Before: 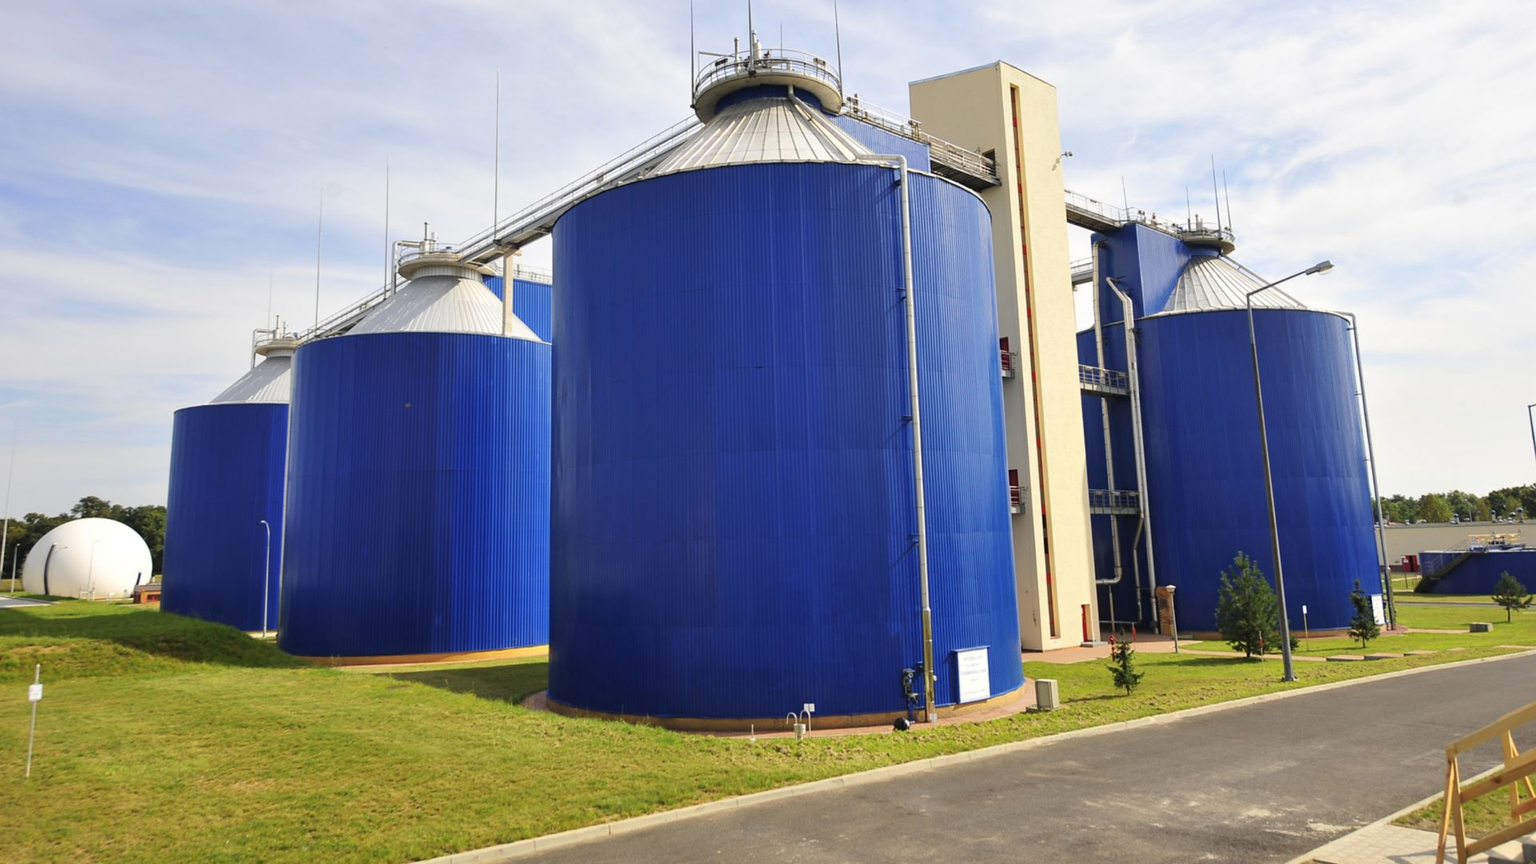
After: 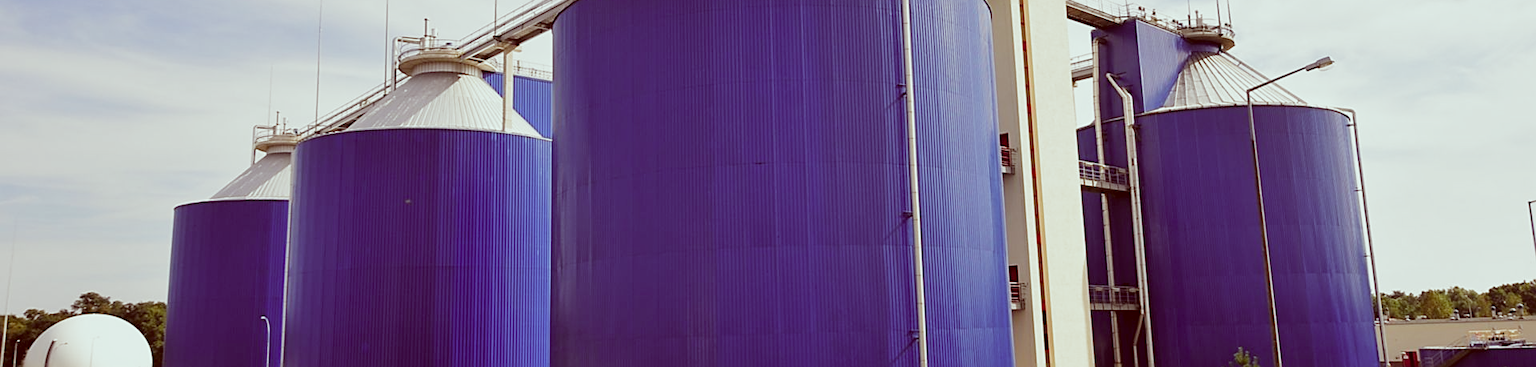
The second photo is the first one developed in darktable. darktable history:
filmic rgb: black relative exposure -11.3 EV, white relative exposure 3.26 EV, hardness 6.73, preserve chrominance no, color science v5 (2021)
color correction: highlights a* -7.28, highlights b* -0.157, shadows a* 20.85, shadows b* 11.51
sharpen: on, module defaults
crop and rotate: top 23.682%, bottom 33.786%
